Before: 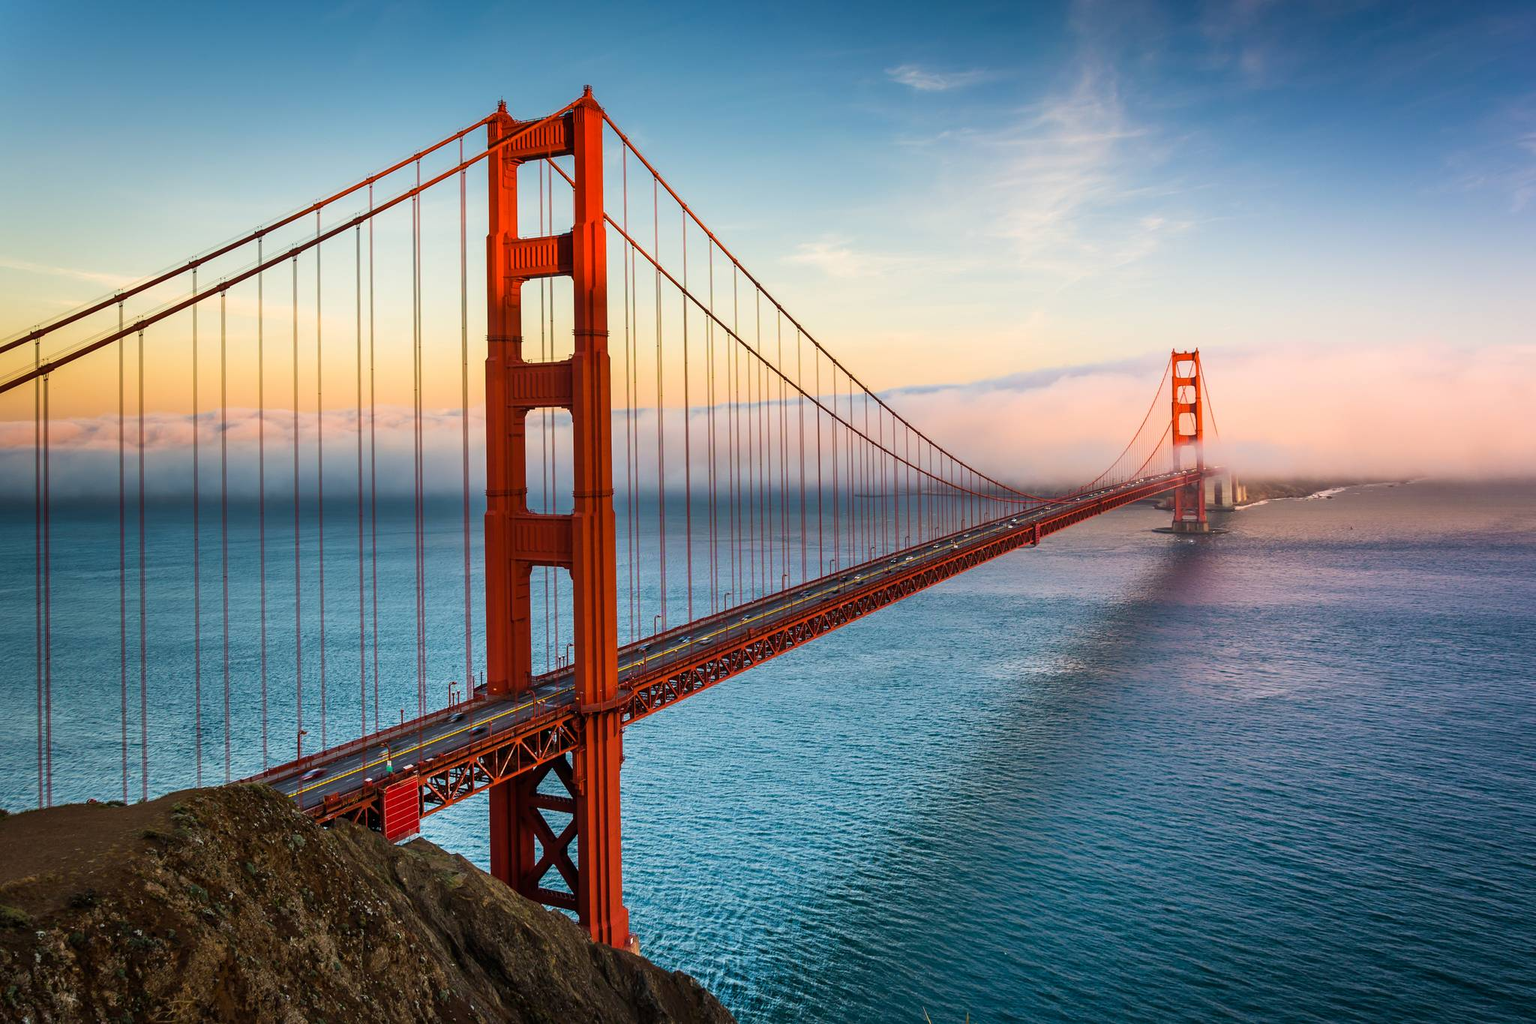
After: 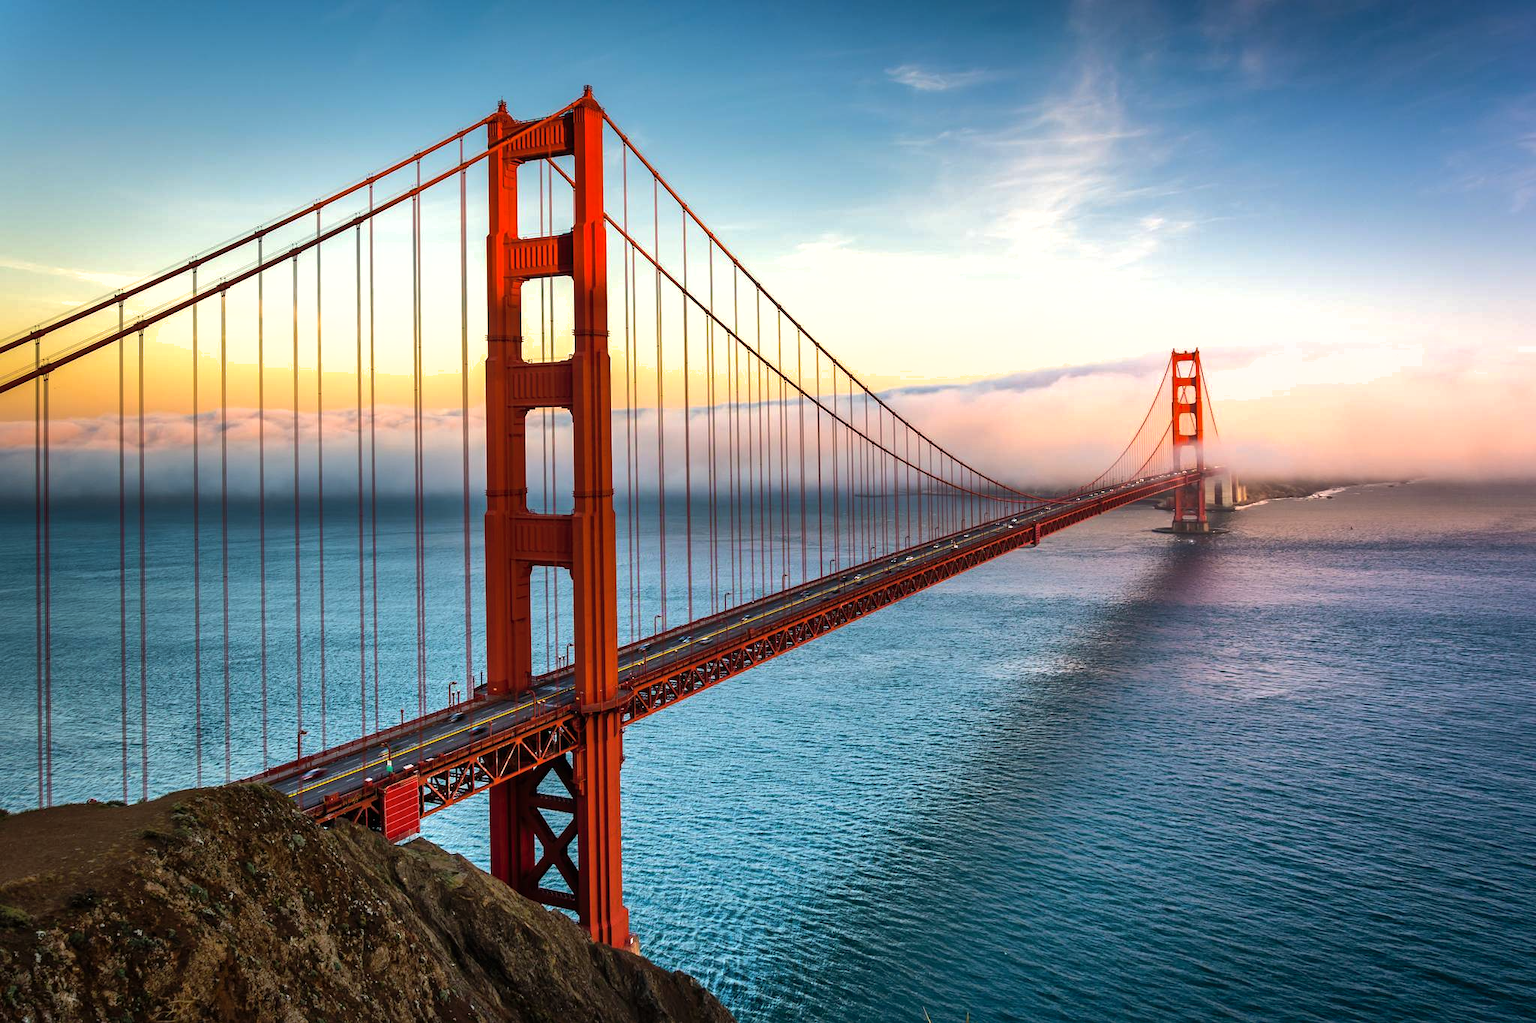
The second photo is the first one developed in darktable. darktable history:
exposure: exposure -0.21 EV, compensate highlight preservation false
shadows and highlights: on, module defaults
tone equalizer: -8 EV -0.75 EV, -7 EV -0.7 EV, -6 EV -0.6 EV, -5 EV -0.4 EV, -3 EV 0.4 EV, -2 EV 0.6 EV, -1 EV 0.7 EV, +0 EV 0.75 EV, edges refinement/feathering 500, mask exposure compensation -1.57 EV, preserve details no
